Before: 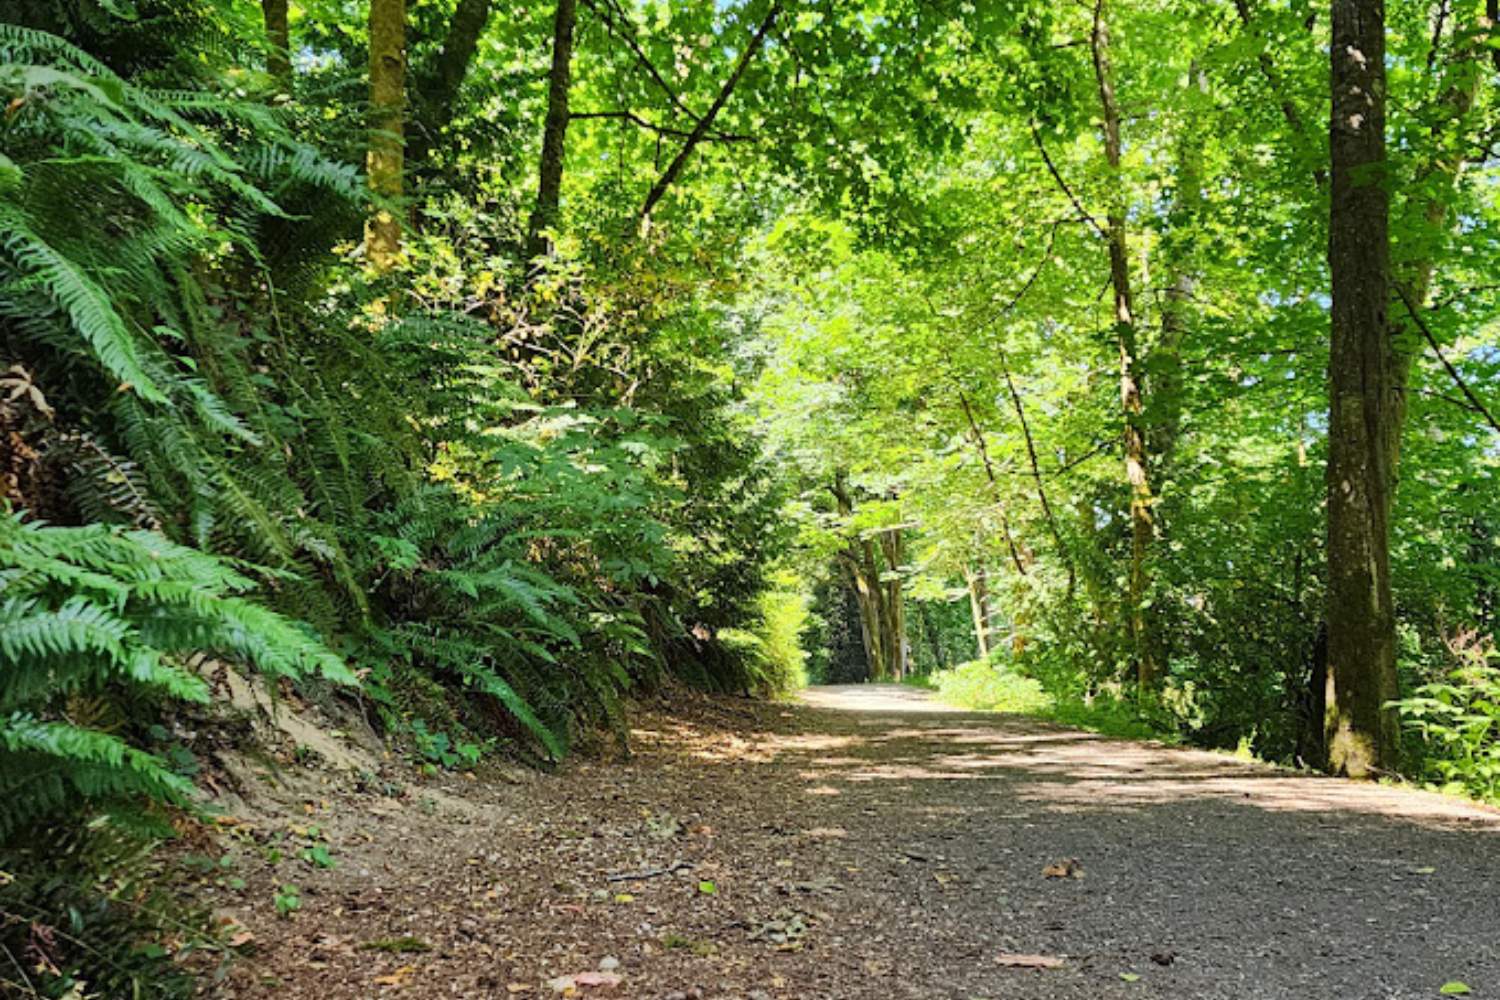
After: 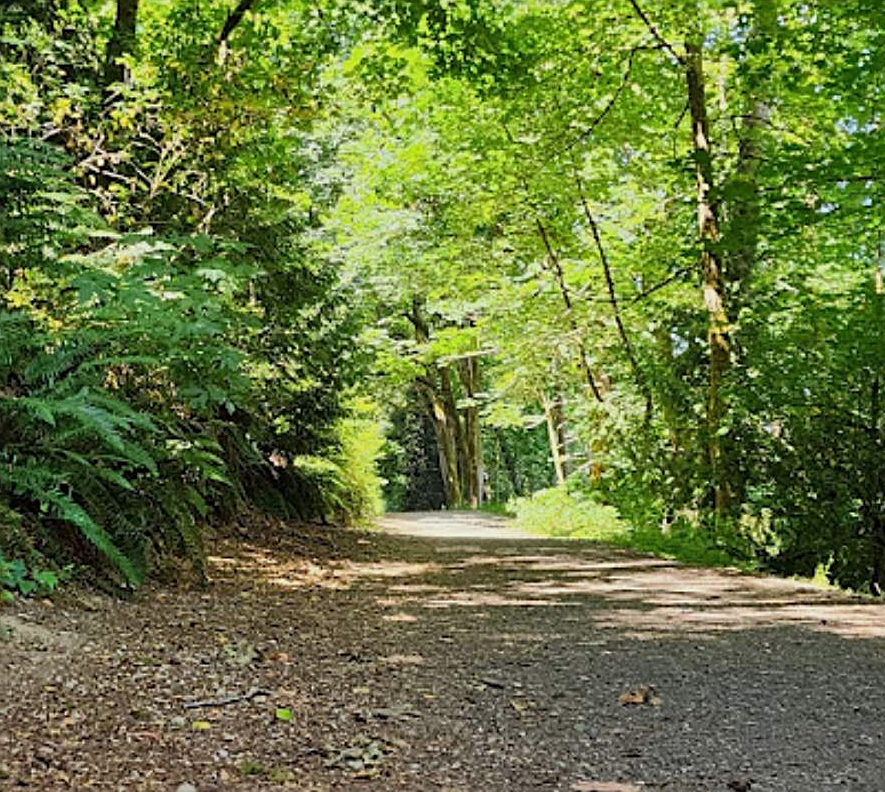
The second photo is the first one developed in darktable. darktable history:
exposure: exposure -0.268 EV, compensate exposure bias true, compensate highlight preservation false
crop and rotate: left 28.246%, top 17.376%, right 12.691%, bottom 3.372%
sharpen: on, module defaults
